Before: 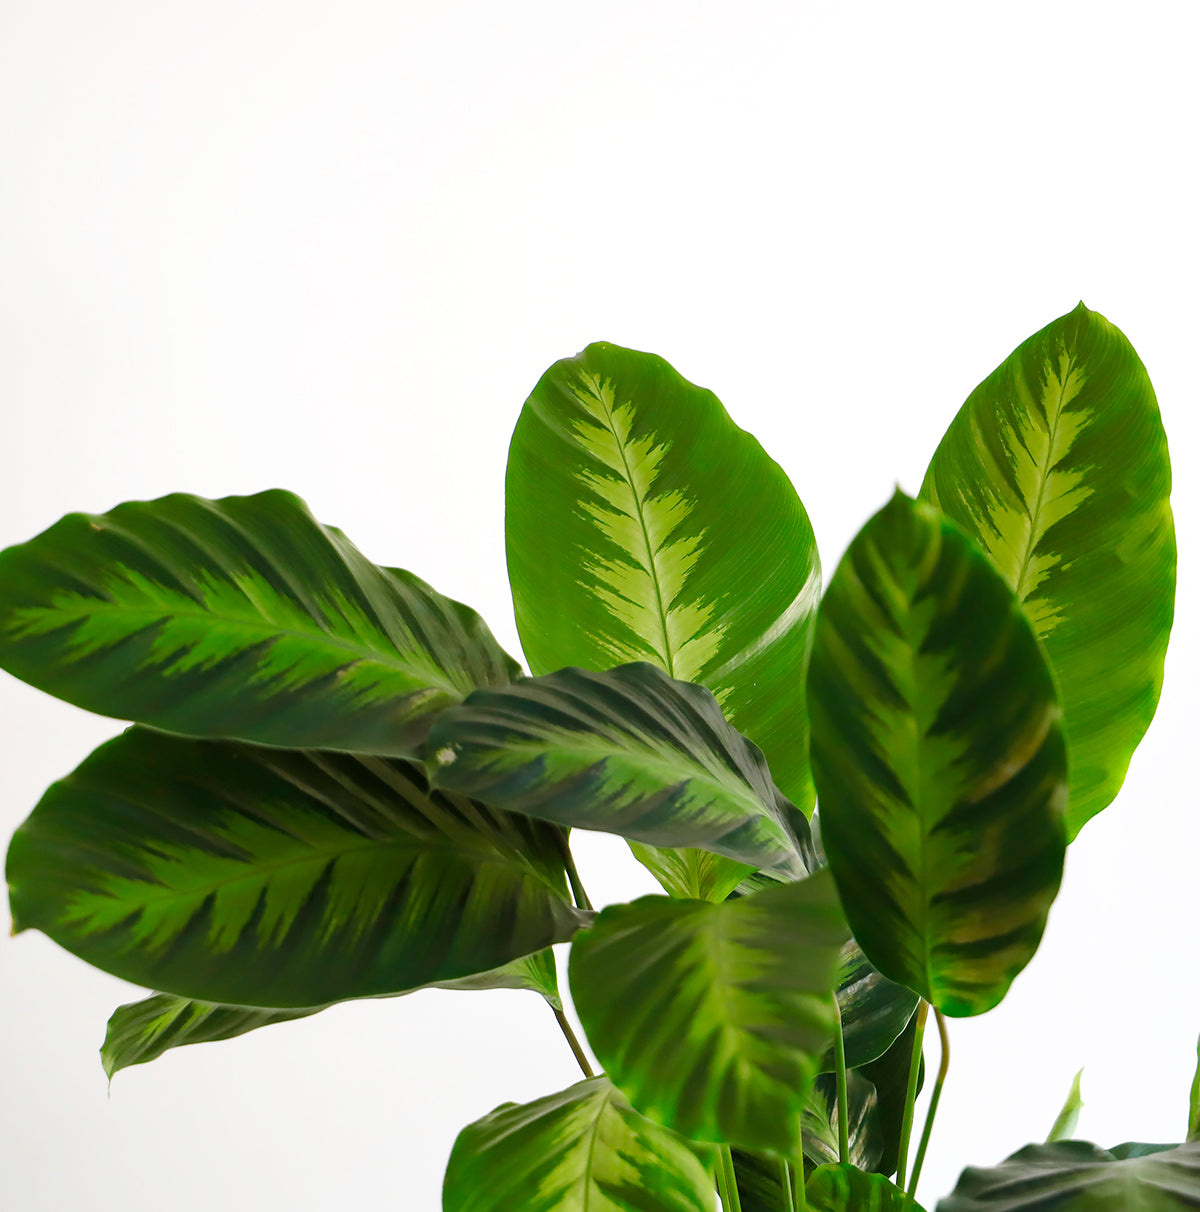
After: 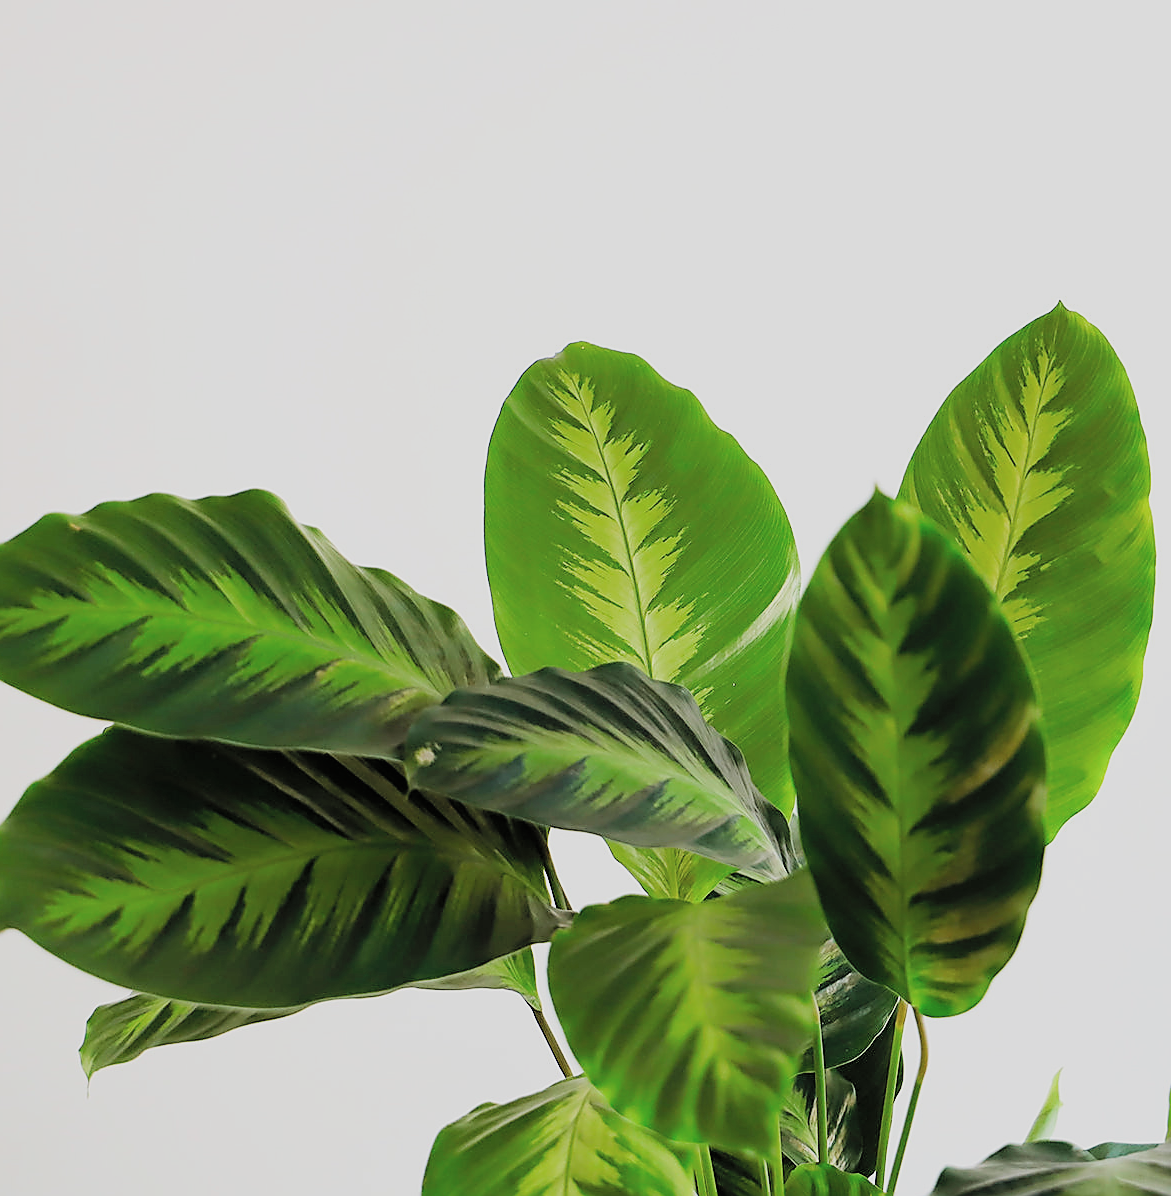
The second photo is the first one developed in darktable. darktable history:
filmic rgb: black relative exposure -9.22 EV, white relative exposure 6.77 EV, hardness 3.07, contrast 1.05
white balance: emerald 1
contrast brightness saturation: brightness 0.15
crop and rotate: left 1.774%, right 0.633%, bottom 1.28%
sharpen: radius 1.4, amount 1.25, threshold 0.7
